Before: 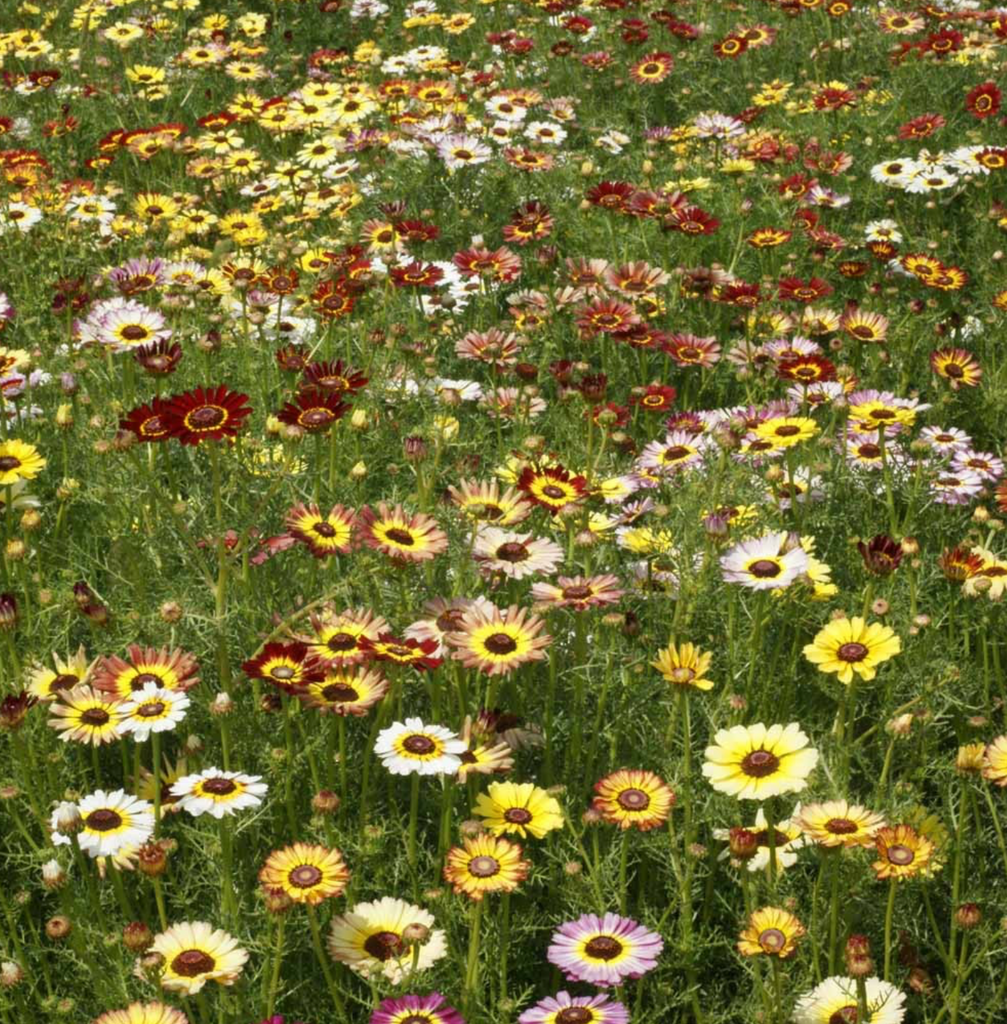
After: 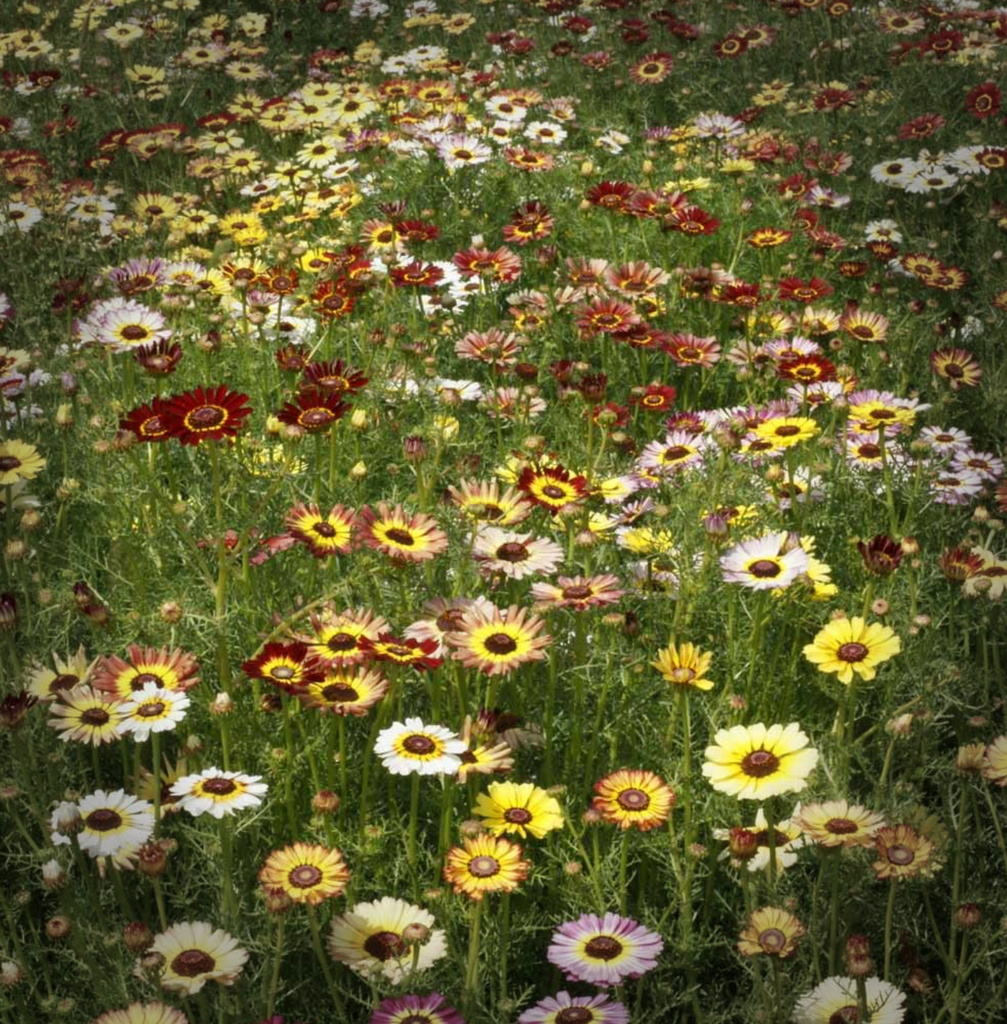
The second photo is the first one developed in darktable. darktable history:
vignetting: fall-off start 66.7%, fall-off radius 39.74%, brightness -0.576, saturation -0.258, automatic ratio true, width/height ratio 0.671, dithering 16-bit output
